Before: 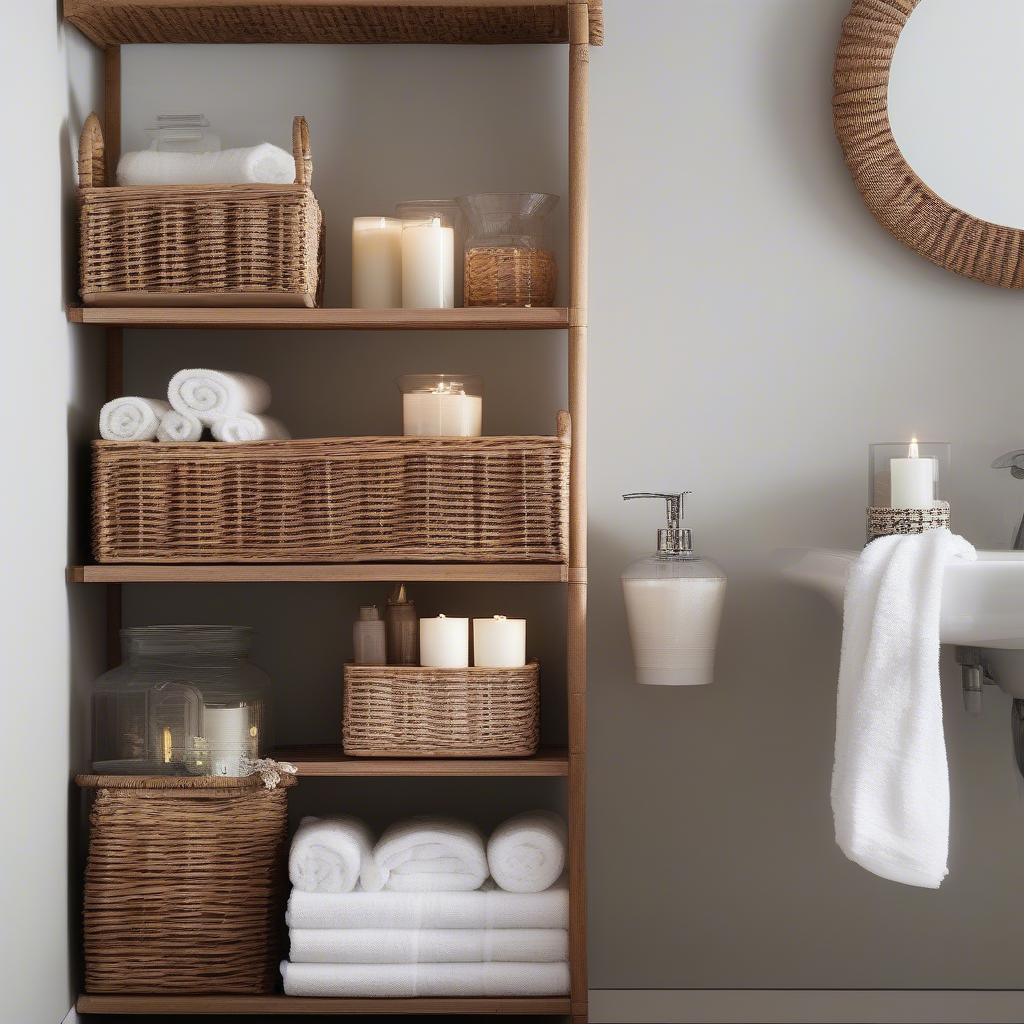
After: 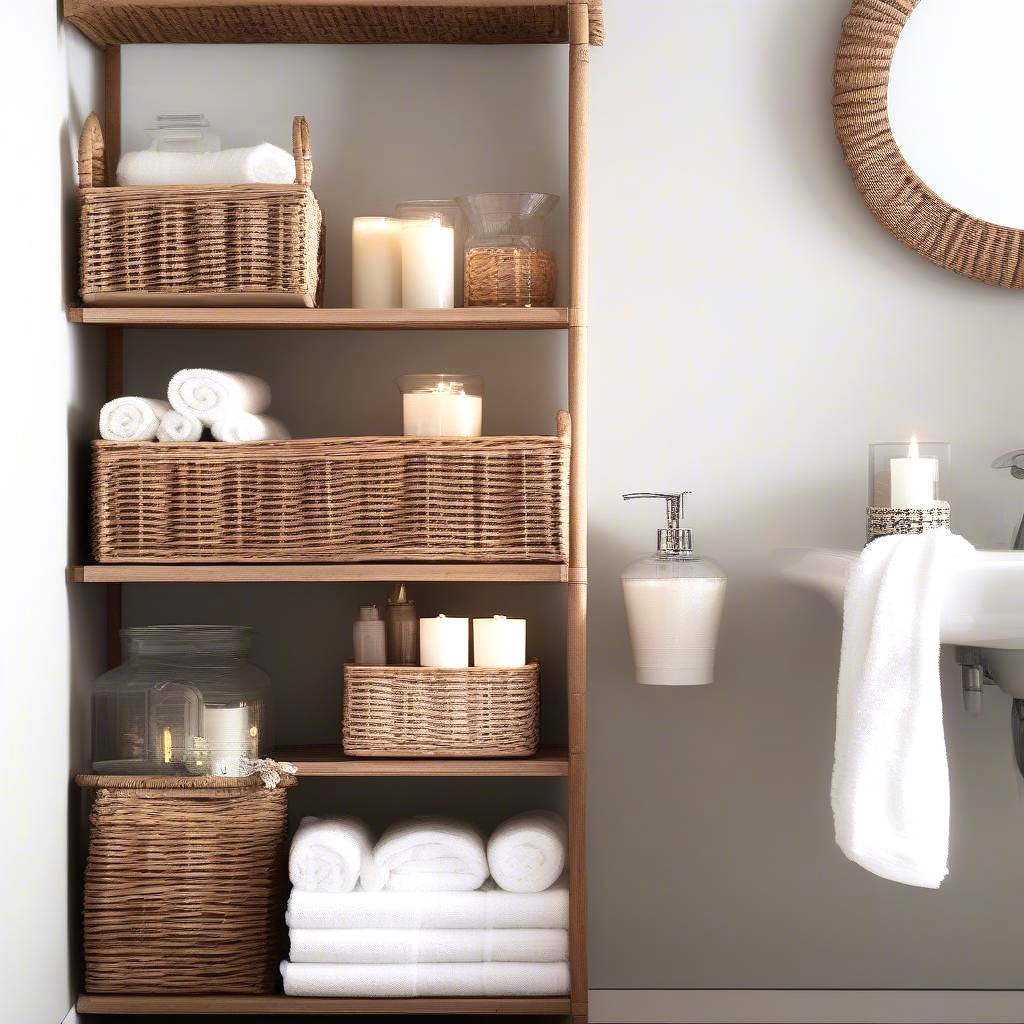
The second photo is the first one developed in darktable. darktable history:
contrast brightness saturation: contrast 0.146, brightness 0.044
exposure: black level correction 0.001, exposure 0.498 EV, compensate exposure bias true, compensate highlight preservation false
